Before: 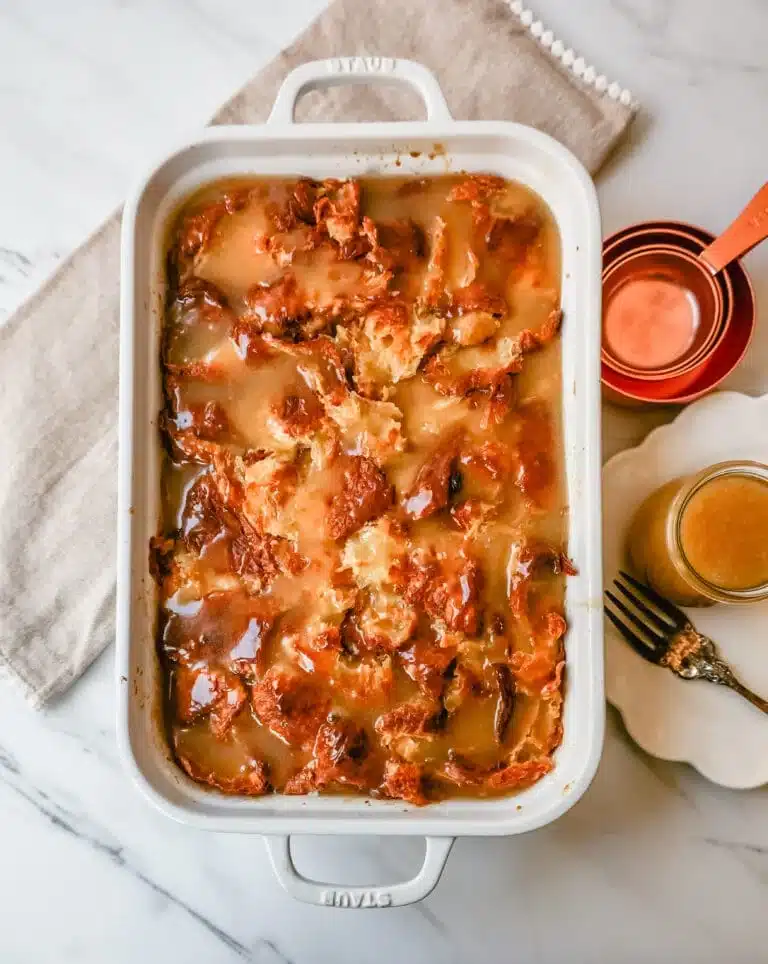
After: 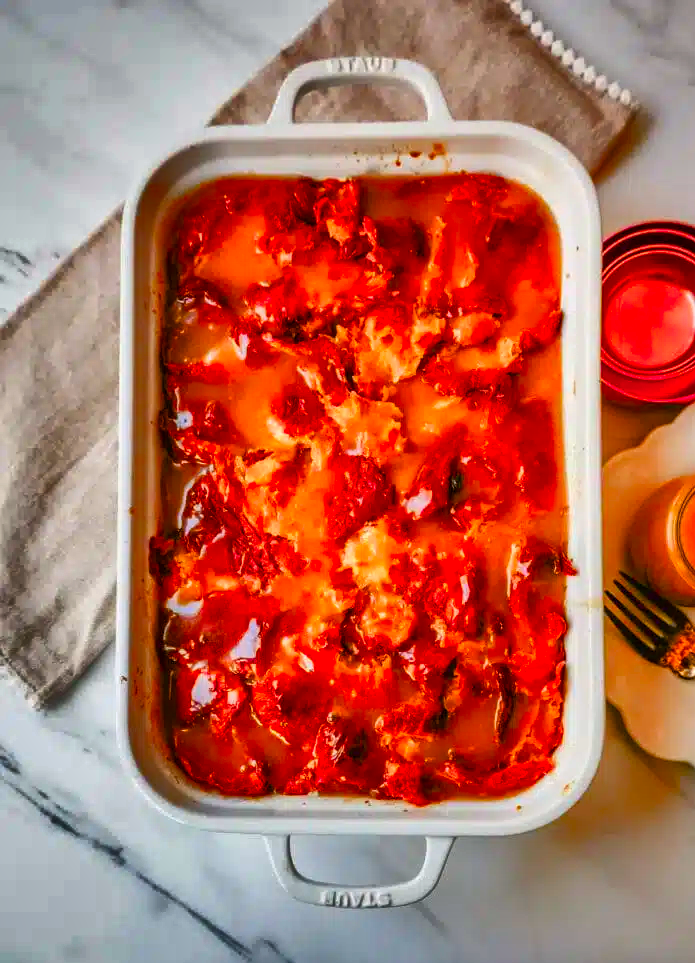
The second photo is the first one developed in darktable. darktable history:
color balance rgb: perceptual saturation grading › global saturation 36.268%, perceptual saturation grading › shadows 34.647%, global vibrance 20%
color zones: curves: ch1 [(0.24, 0.629) (0.75, 0.5)]; ch2 [(0.255, 0.454) (0.745, 0.491)]
crop: right 9.501%, bottom 0.05%
shadows and highlights: shadows 20.78, highlights -81.92, highlights color adjustment 42.12%, soften with gaussian
